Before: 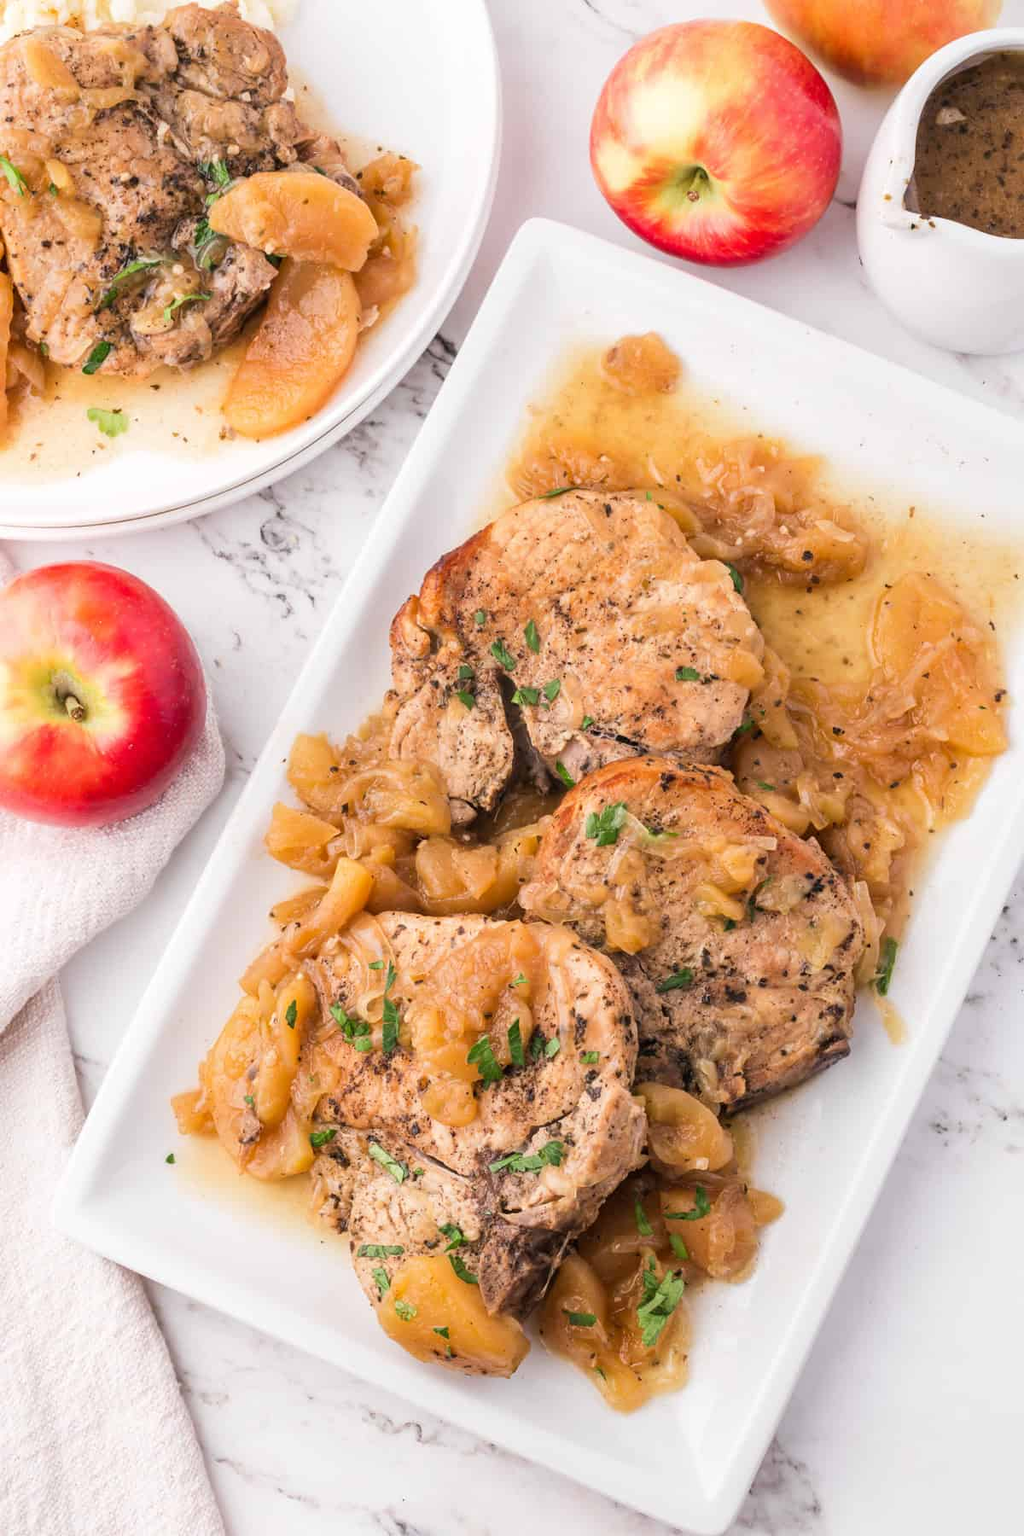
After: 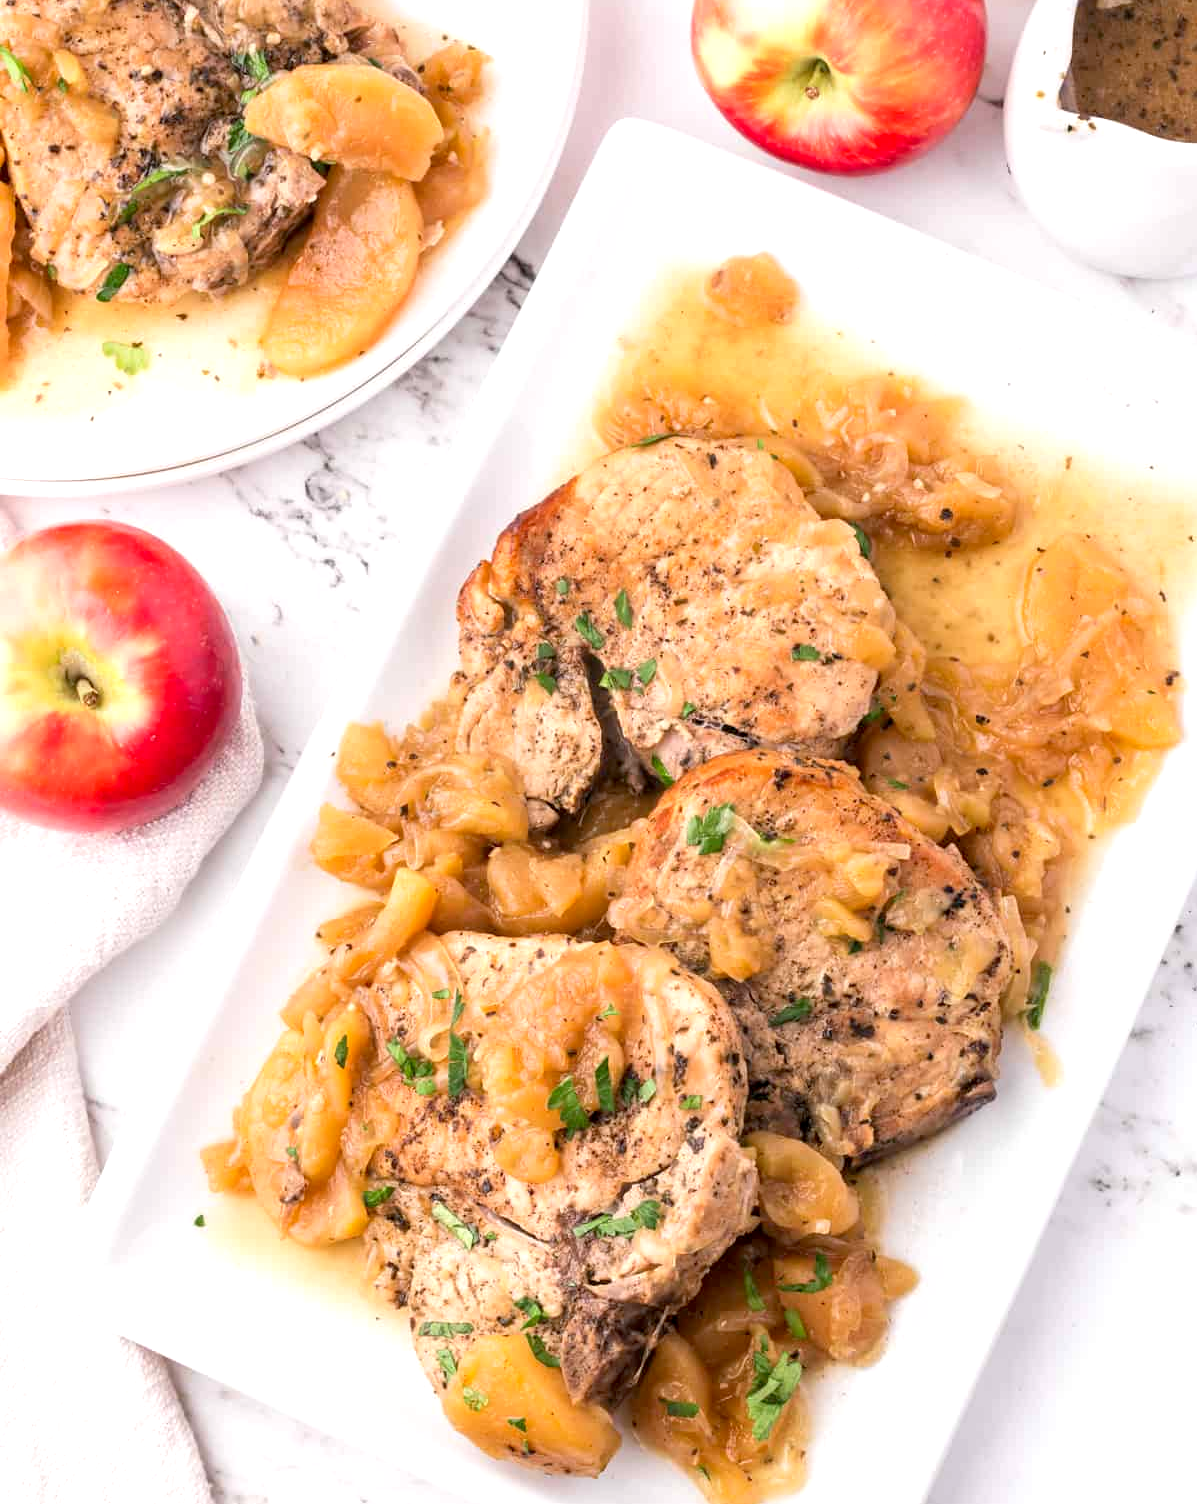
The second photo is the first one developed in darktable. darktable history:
exposure: black level correction 0.005, exposure 0.417 EV, compensate highlight preservation false
crop: top 7.625%, bottom 8.027%
